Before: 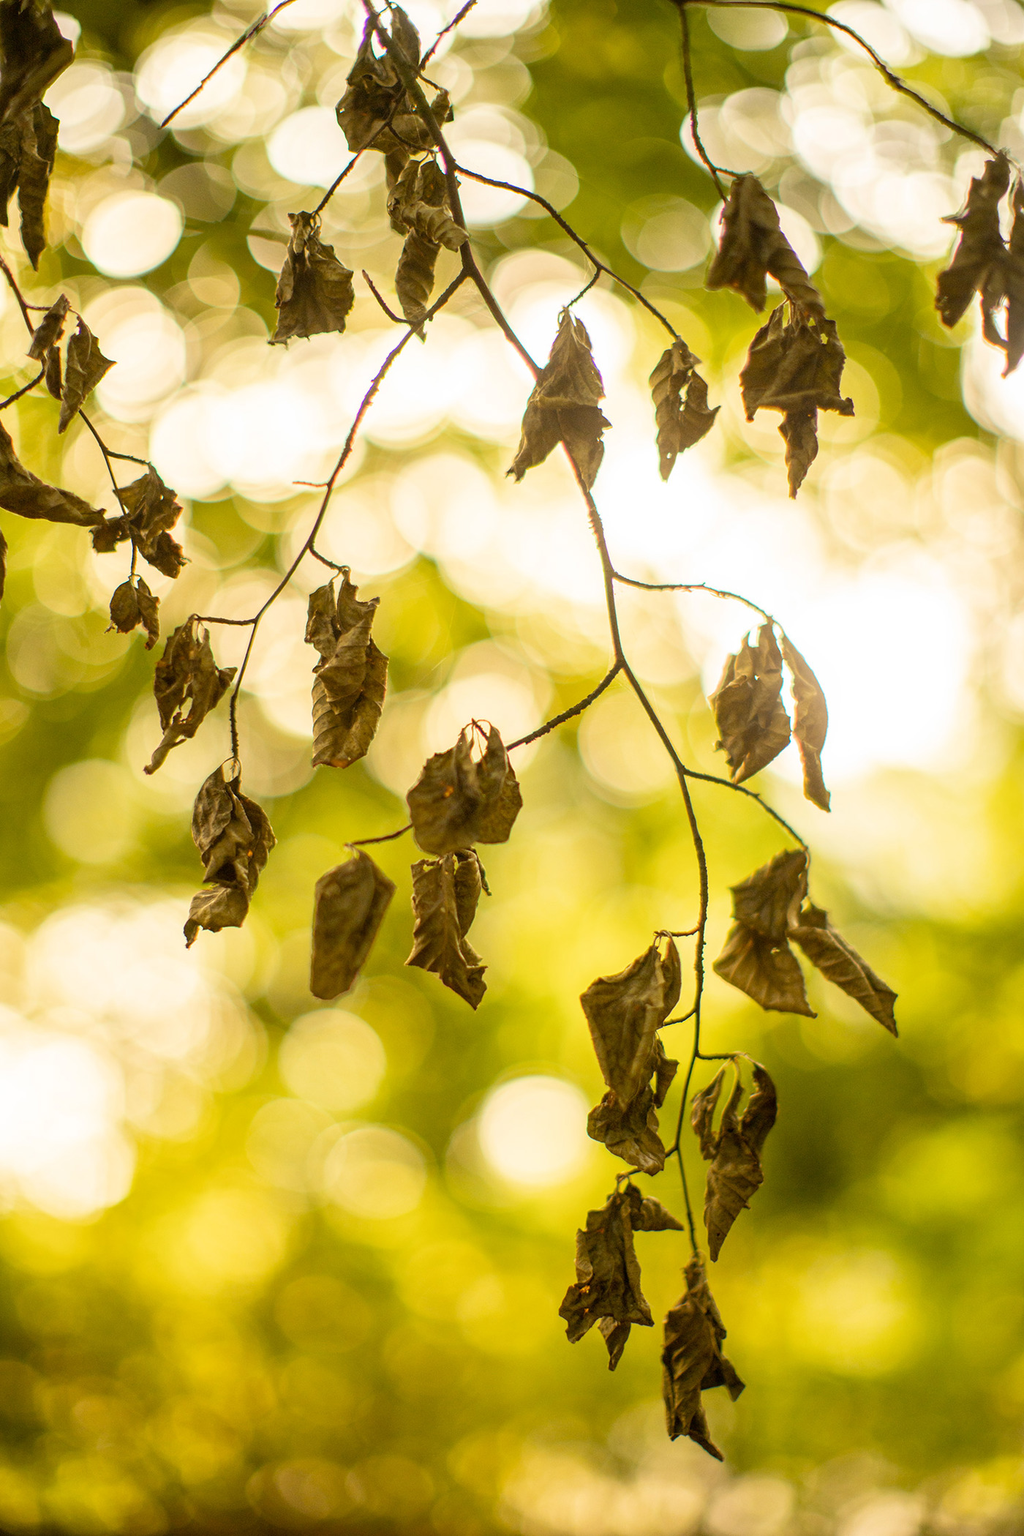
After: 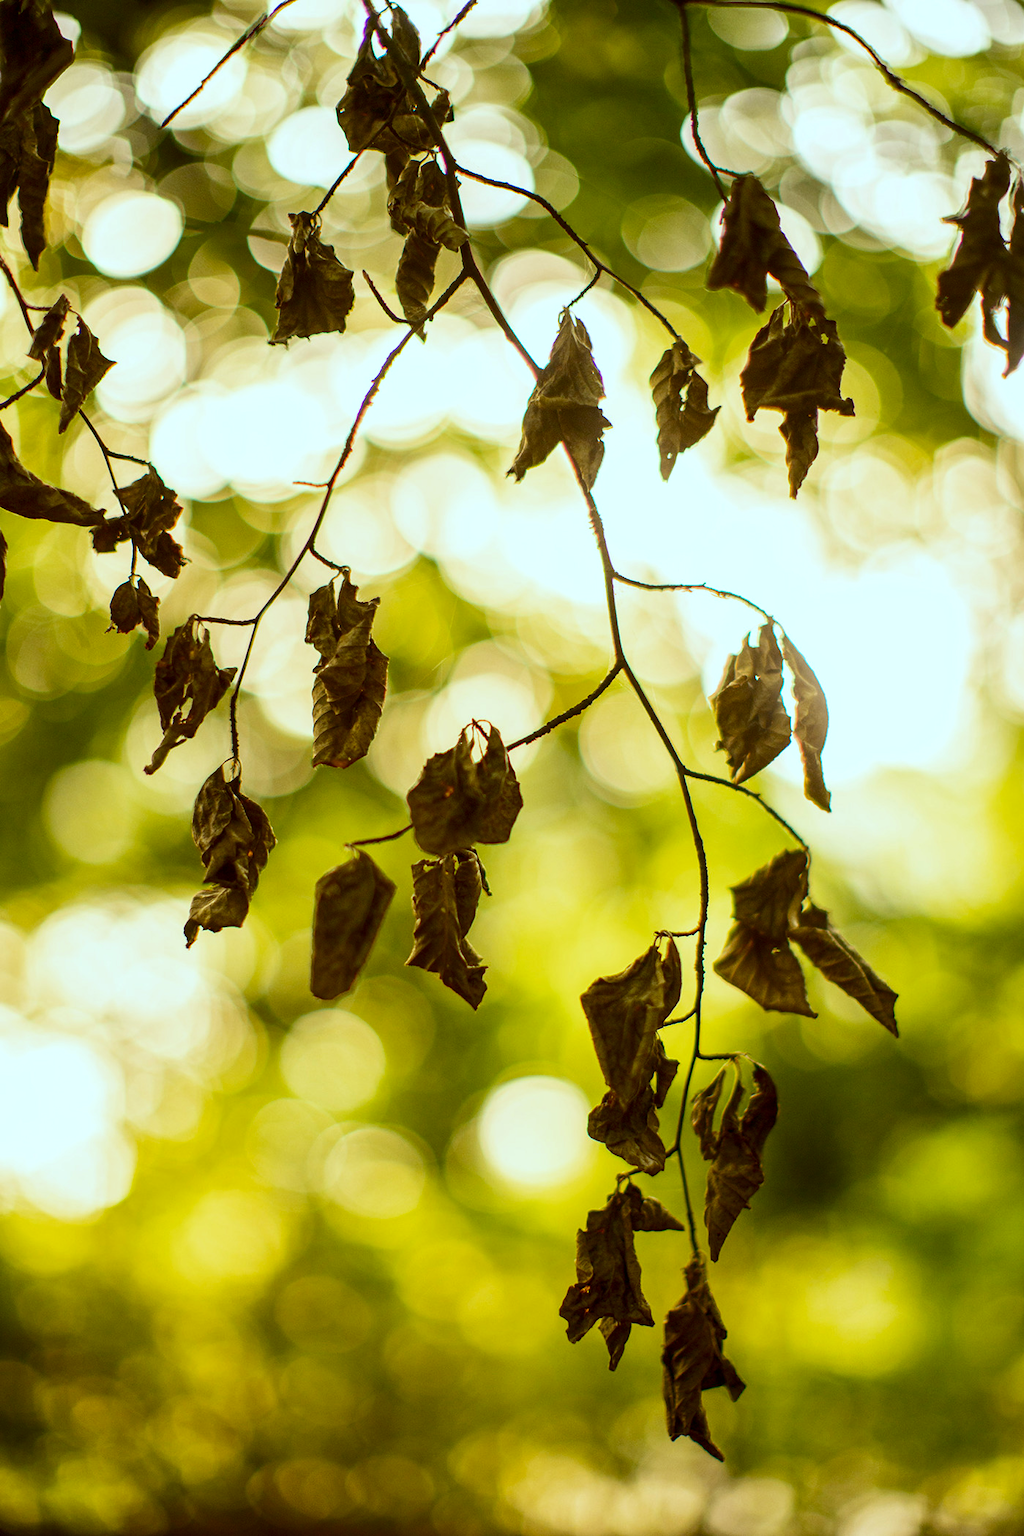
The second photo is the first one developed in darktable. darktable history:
contrast brightness saturation: contrast 0.13, brightness -0.24, saturation 0.14
color correction: highlights a* -10.04, highlights b* -10.37
